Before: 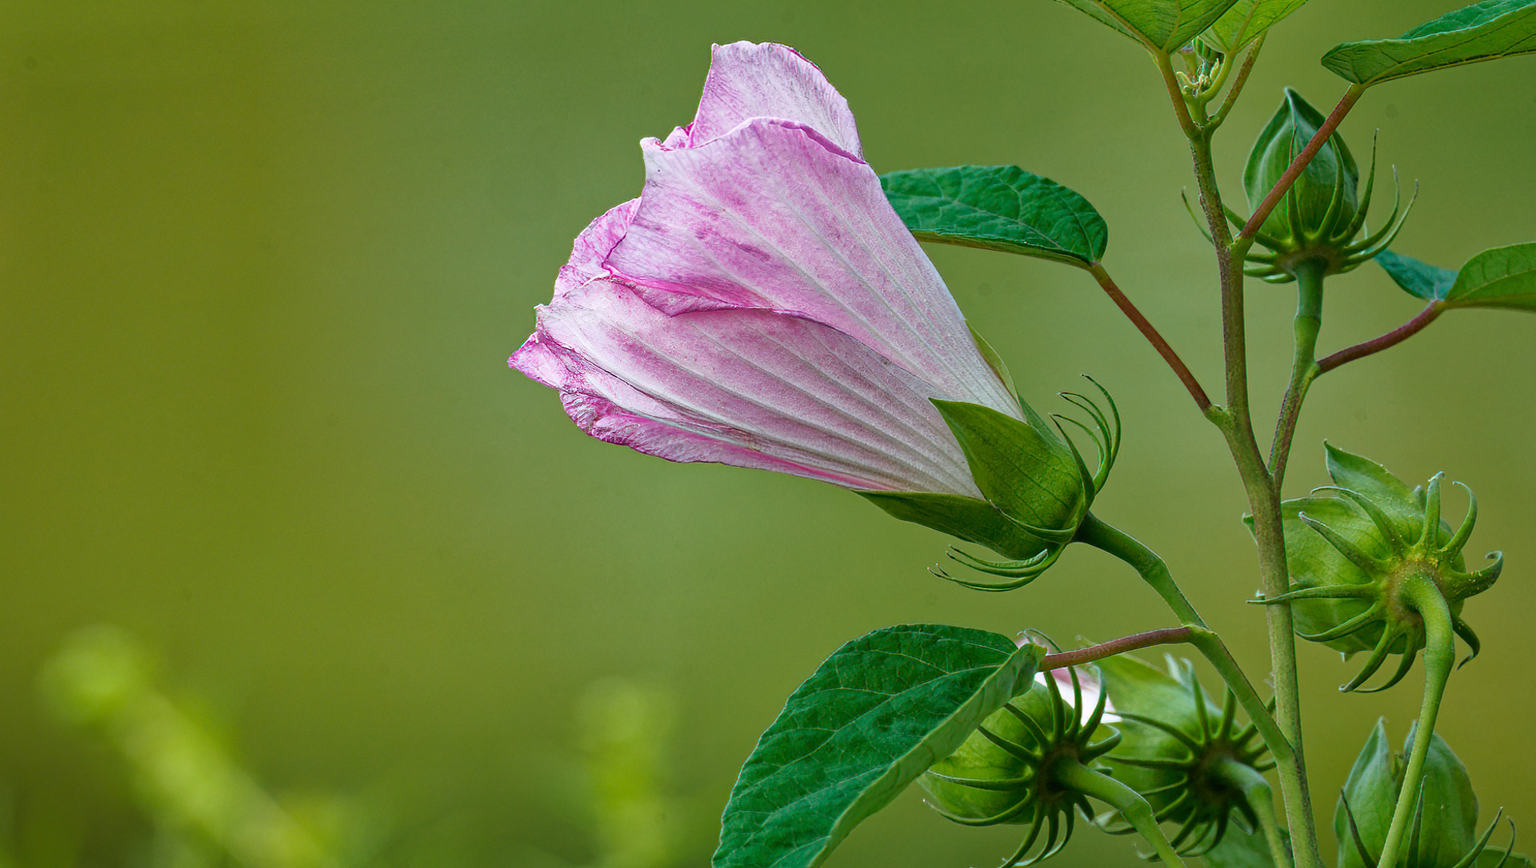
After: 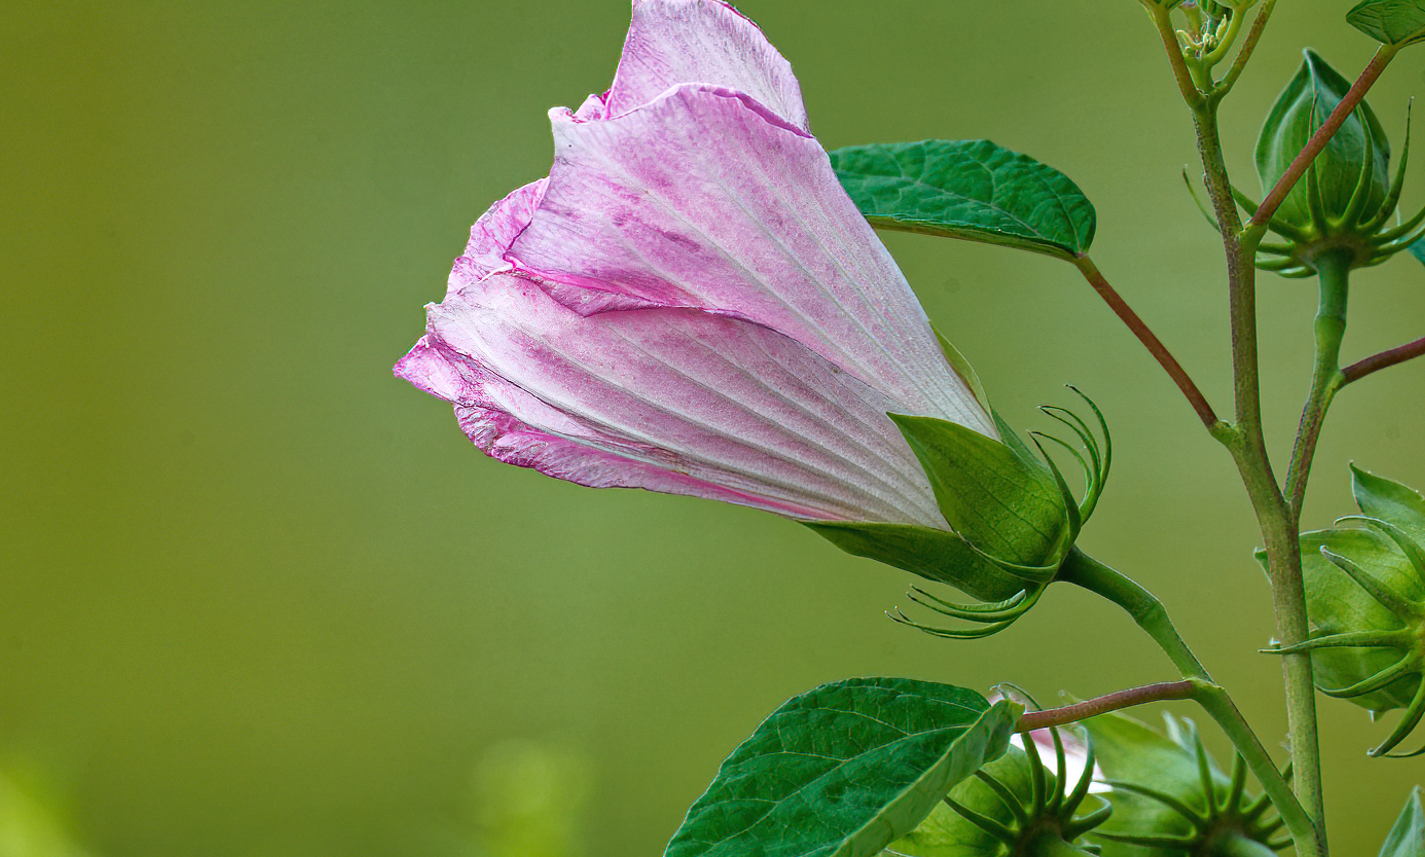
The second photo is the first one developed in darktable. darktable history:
exposure: black level correction -0.001, exposure 0.08 EV, compensate highlight preservation false
tone equalizer: -7 EV 0.13 EV, smoothing diameter 25%, edges refinement/feathering 10, preserve details guided filter
crop: left 11.225%, top 5.381%, right 9.565%, bottom 10.314%
